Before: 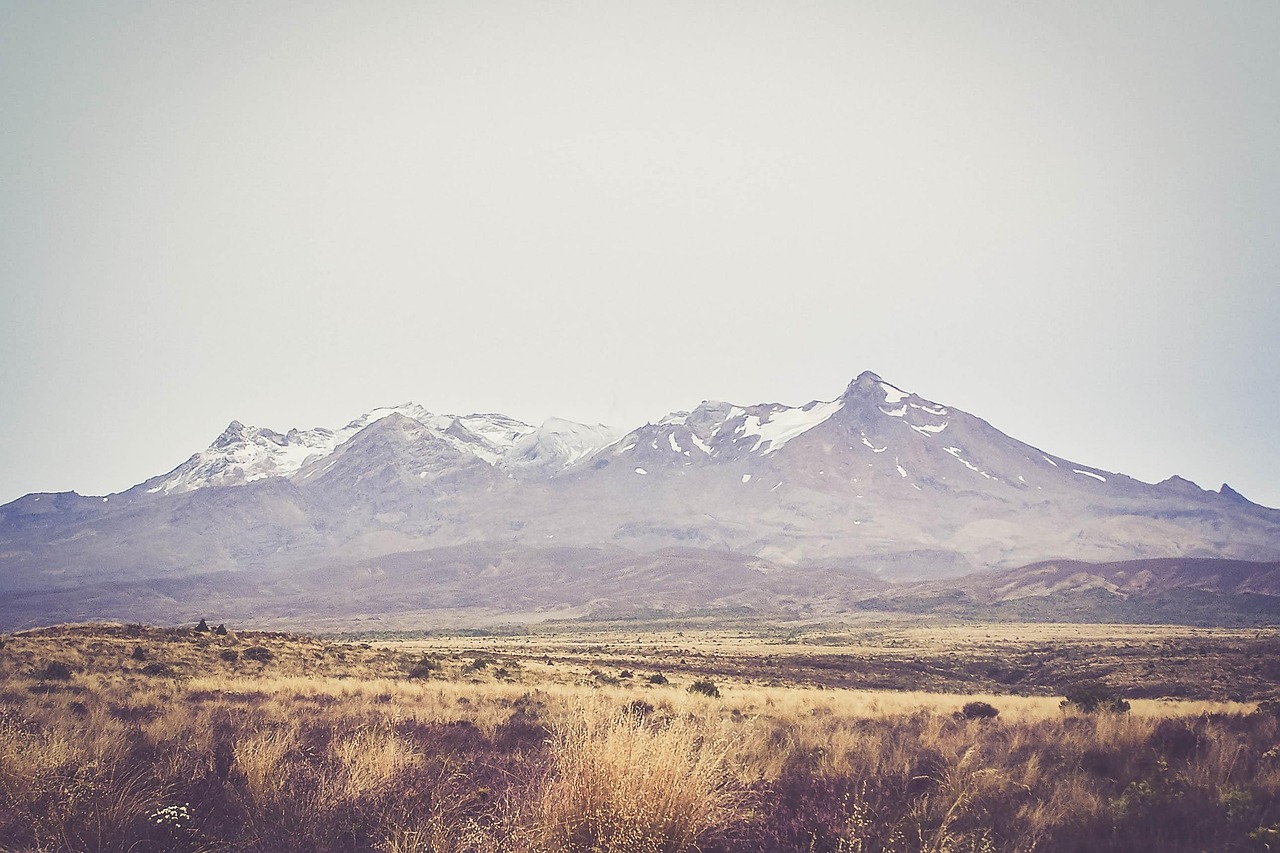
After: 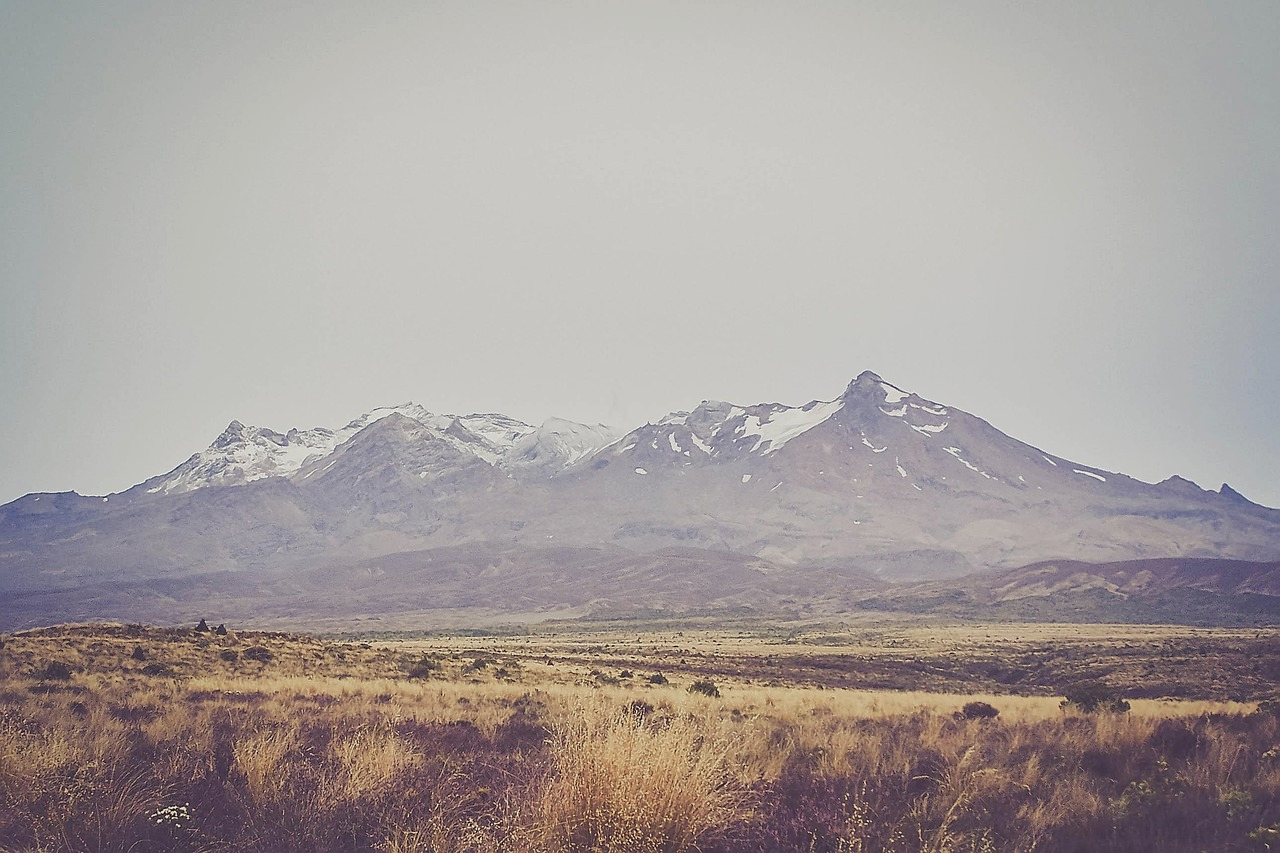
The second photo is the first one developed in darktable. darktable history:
tone equalizer: -8 EV 0.25 EV, -7 EV 0.417 EV, -6 EV 0.417 EV, -5 EV 0.25 EV, -3 EV -0.25 EV, -2 EV -0.417 EV, -1 EV -0.417 EV, +0 EV -0.25 EV, edges refinement/feathering 500, mask exposure compensation -1.57 EV, preserve details guided filter
sharpen: amount 0.2
